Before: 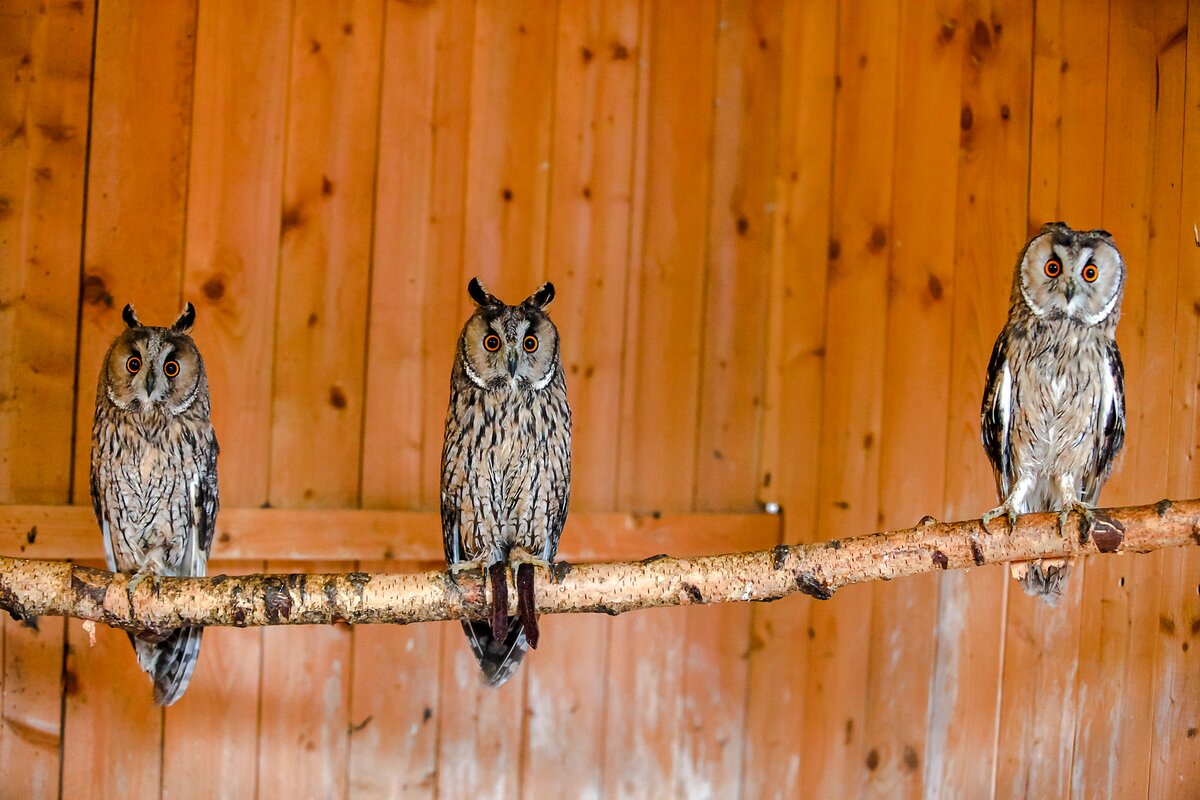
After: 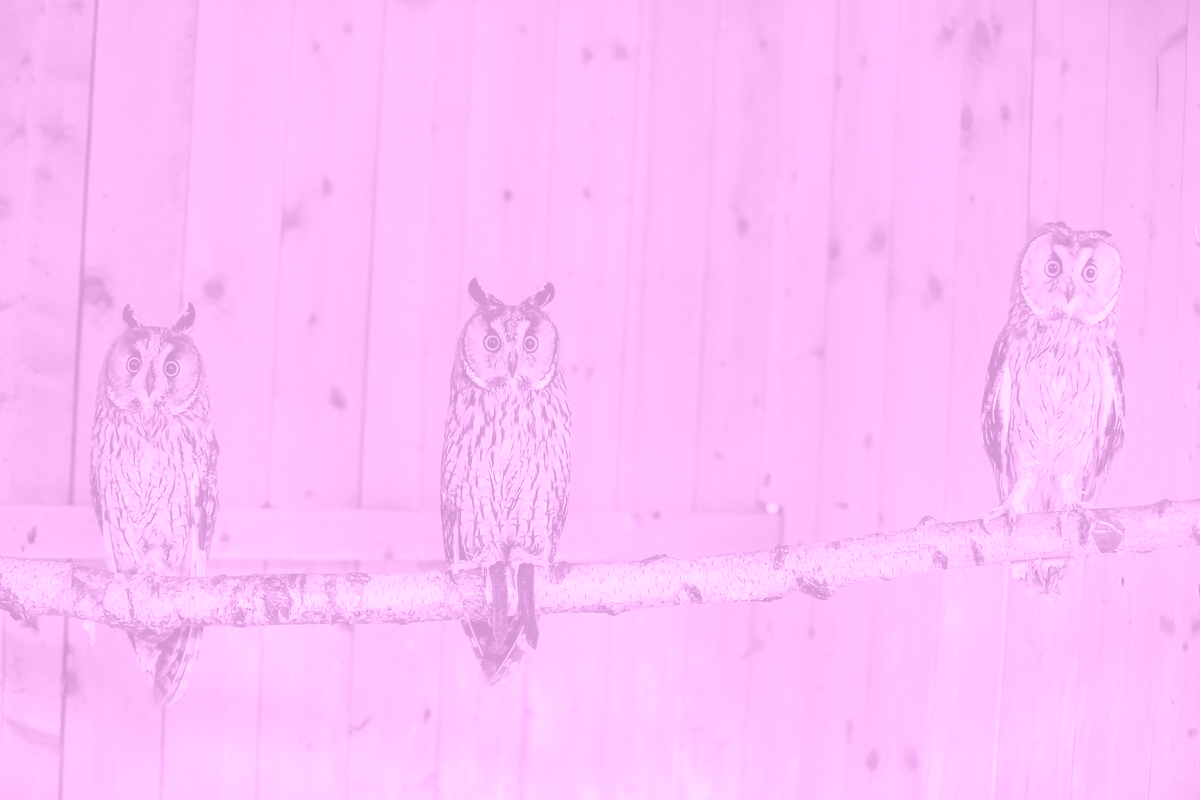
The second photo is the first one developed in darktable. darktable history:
contrast brightness saturation: contrast -0.05, saturation -0.41
colorize: hue 331.2°, saturation 75%, source mix 30.28%, lightness 70.52%, version 1
color balance: lift [1.004, 1.002, 1.002, 0.998], gamma [1, 1.007, 1.002, 0.993], gain [1, 0.977, 1.013, 1.023], contrast -3.64%
